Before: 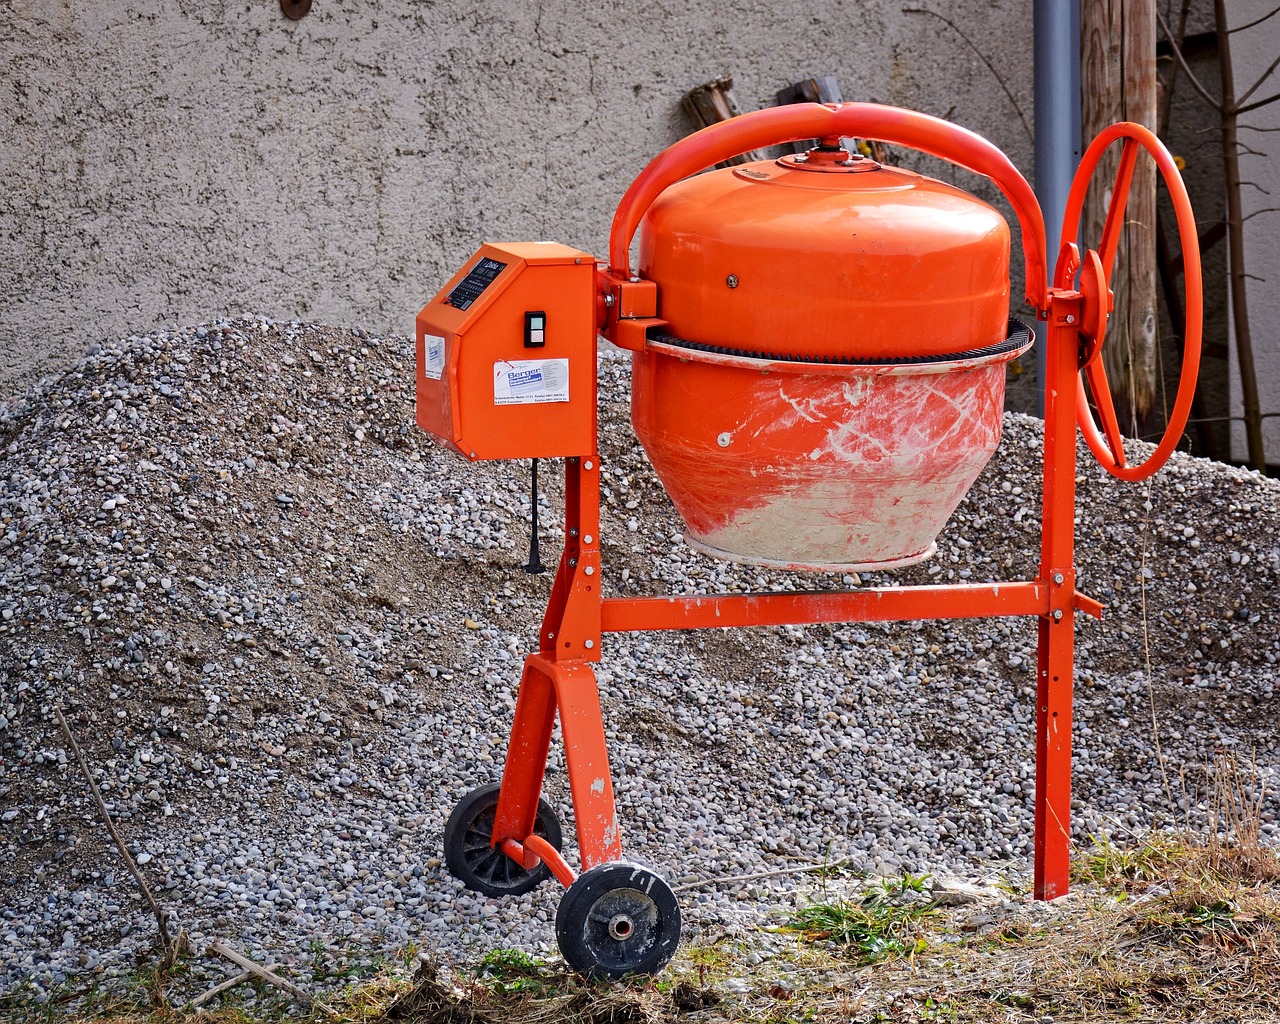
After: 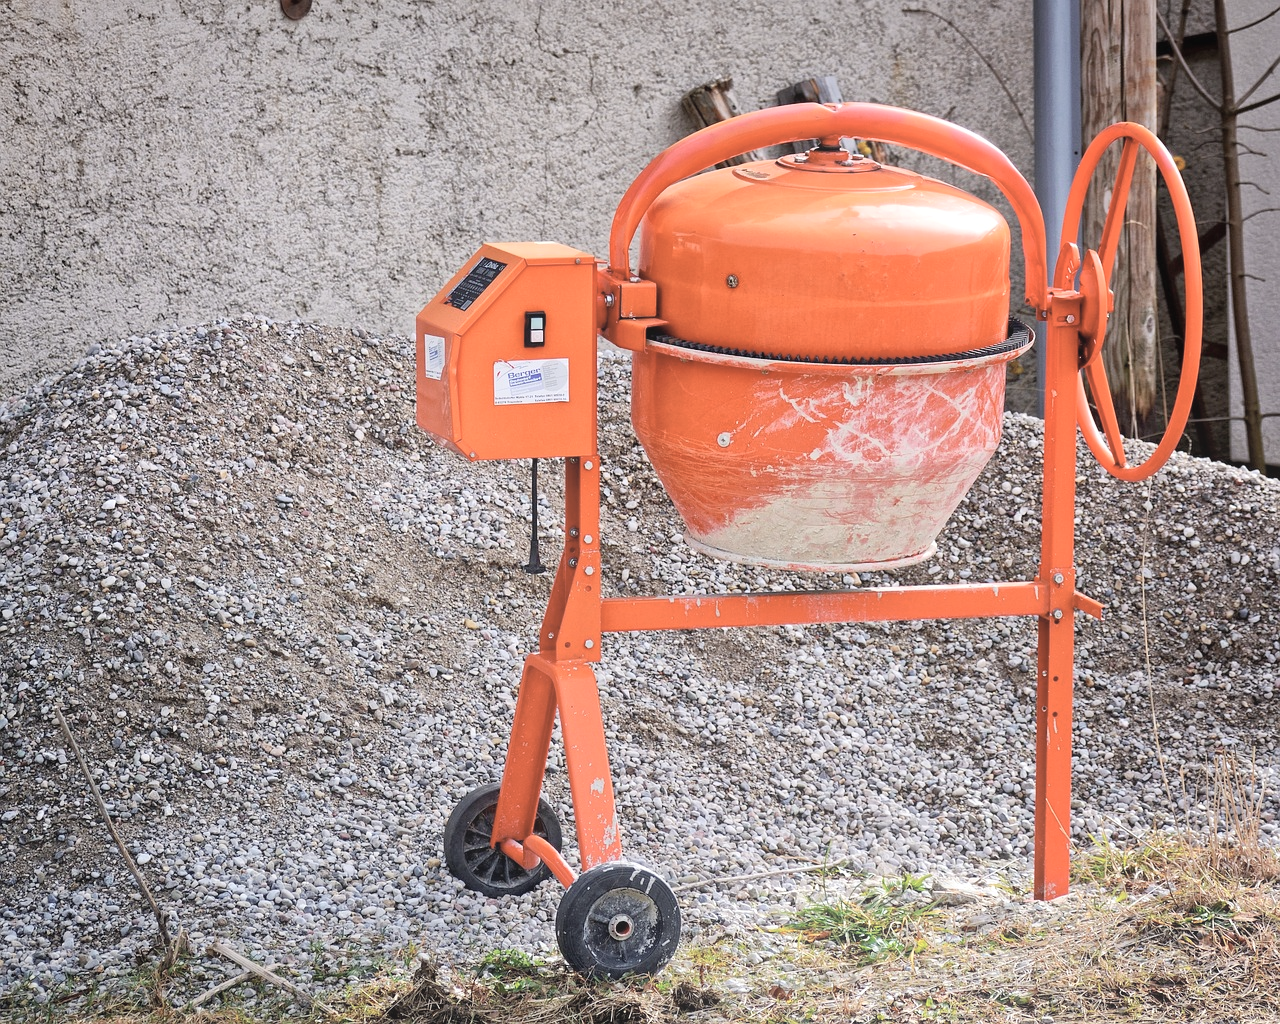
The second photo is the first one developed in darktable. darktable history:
exposure: exposure 1 EV, compensate highlight preservation false
bloom: size 16%, threshold 98%, strength 20%
contrast brightness saturation: contrast -0.05, saturation -0.41
global tonemap: drago (1, 100), detail 1
